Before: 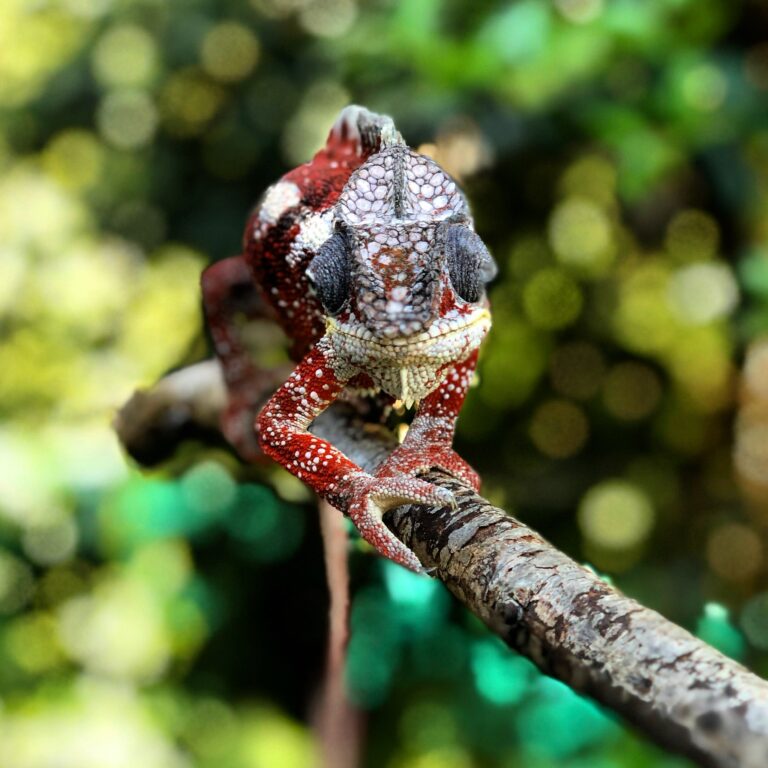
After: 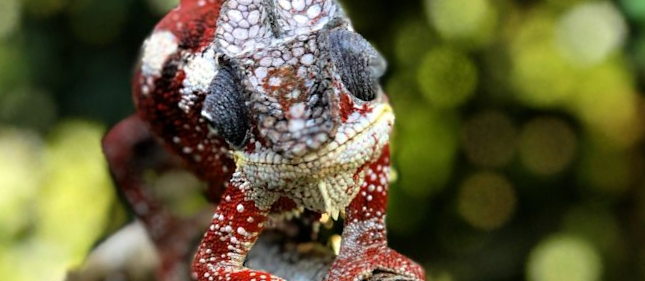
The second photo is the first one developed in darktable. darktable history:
rotate and perspective: rotation -14.8°, crop left 0.1, crop right 0.903, crop top 0.25, crop bottom 0.748
crop and rotate: left 9.345%, top 7.22%, right 4.982%, bottom 32.331%
shadows and highlights: shadows 20.55, highlights -20.99, soften with gaussian
sharpen: radius 5.325, amount 0.312, threshold 26.433
